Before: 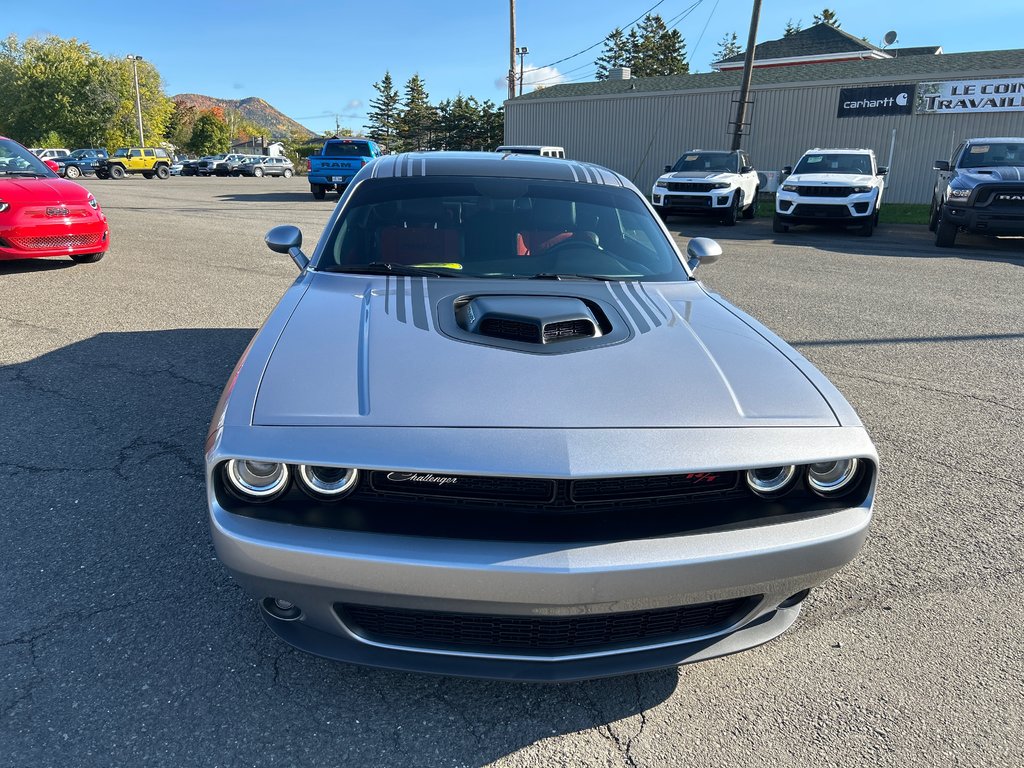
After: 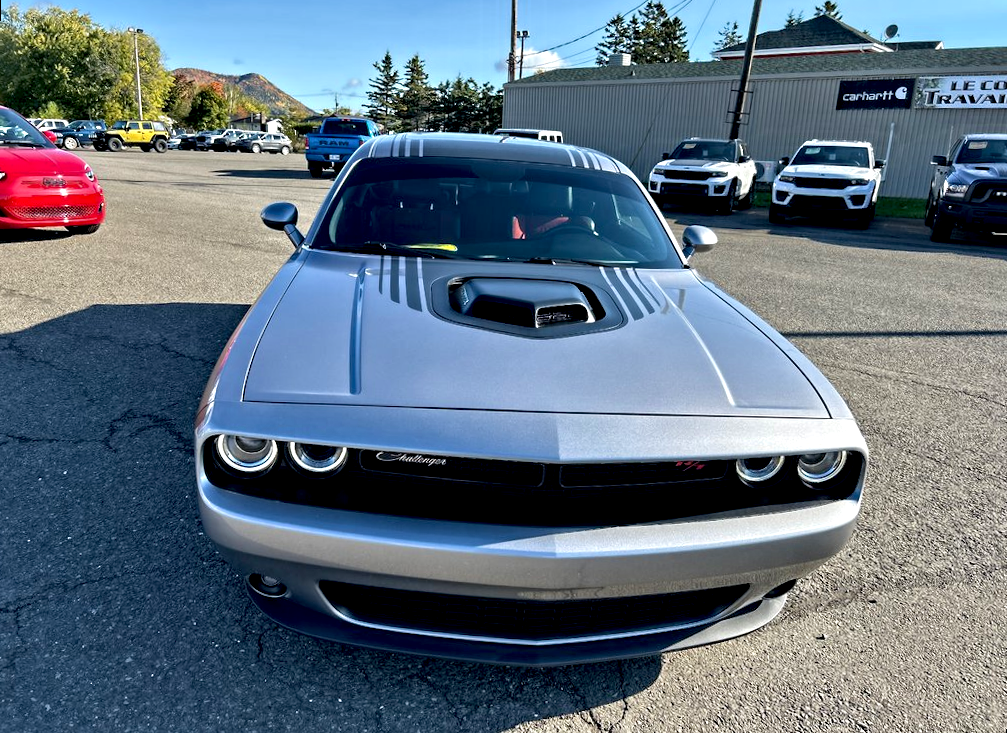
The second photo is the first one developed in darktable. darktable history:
velvia: strength 15%
rotate and perspective: rotation 1.57°, crop left 0.018, crop right 0.982, crop top 0.039, crop bottom 0.961
exposure: black level correction 0.011, compensate highlight preservation false
contrast equalizer: y [[0.511, 0.558, 0.631, 0.632, 0.559, 0.512], [0.5 ×6], [0.507, 0.559, 0.627, 0.644, 0.647, 0.647], [0 ×6], [0 ×6]]
